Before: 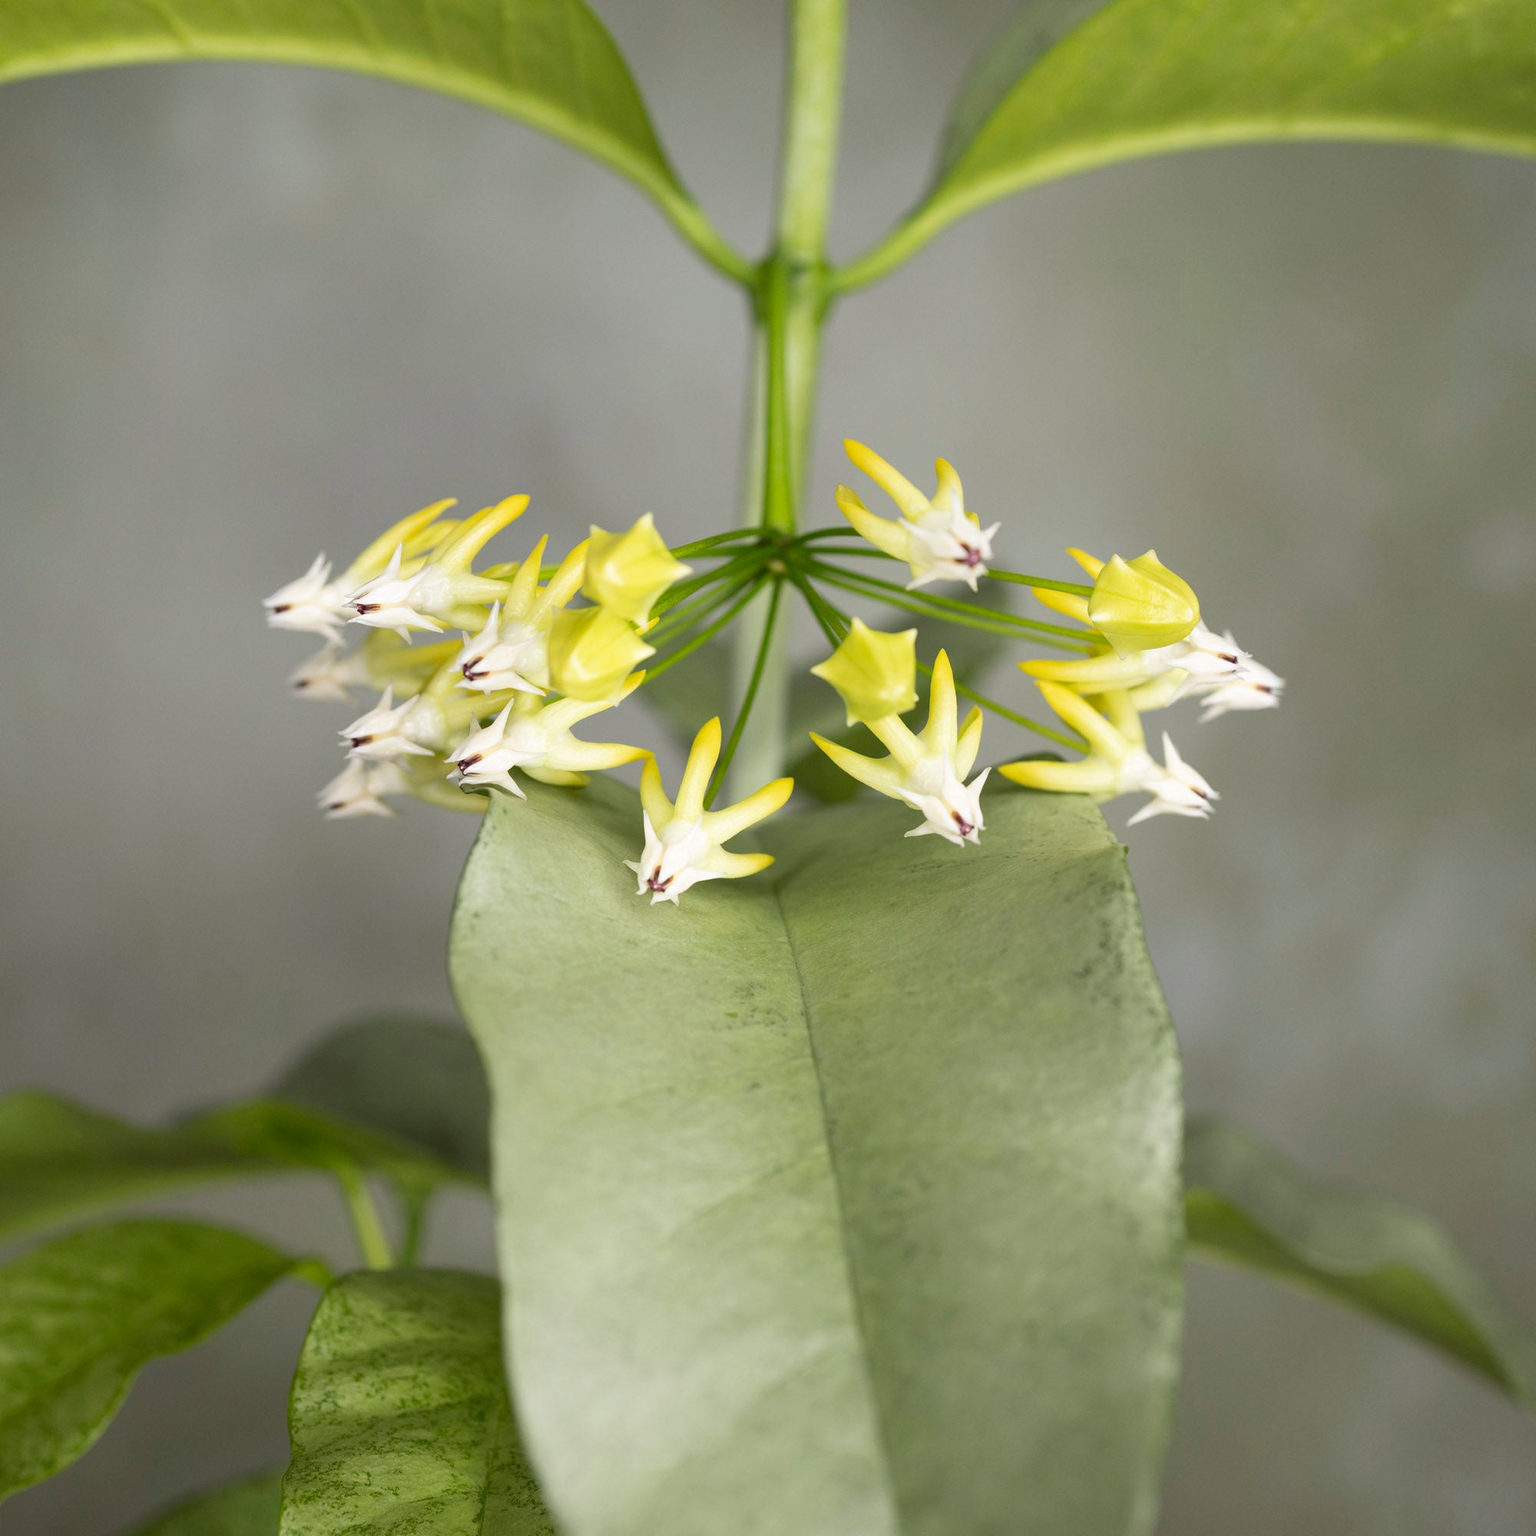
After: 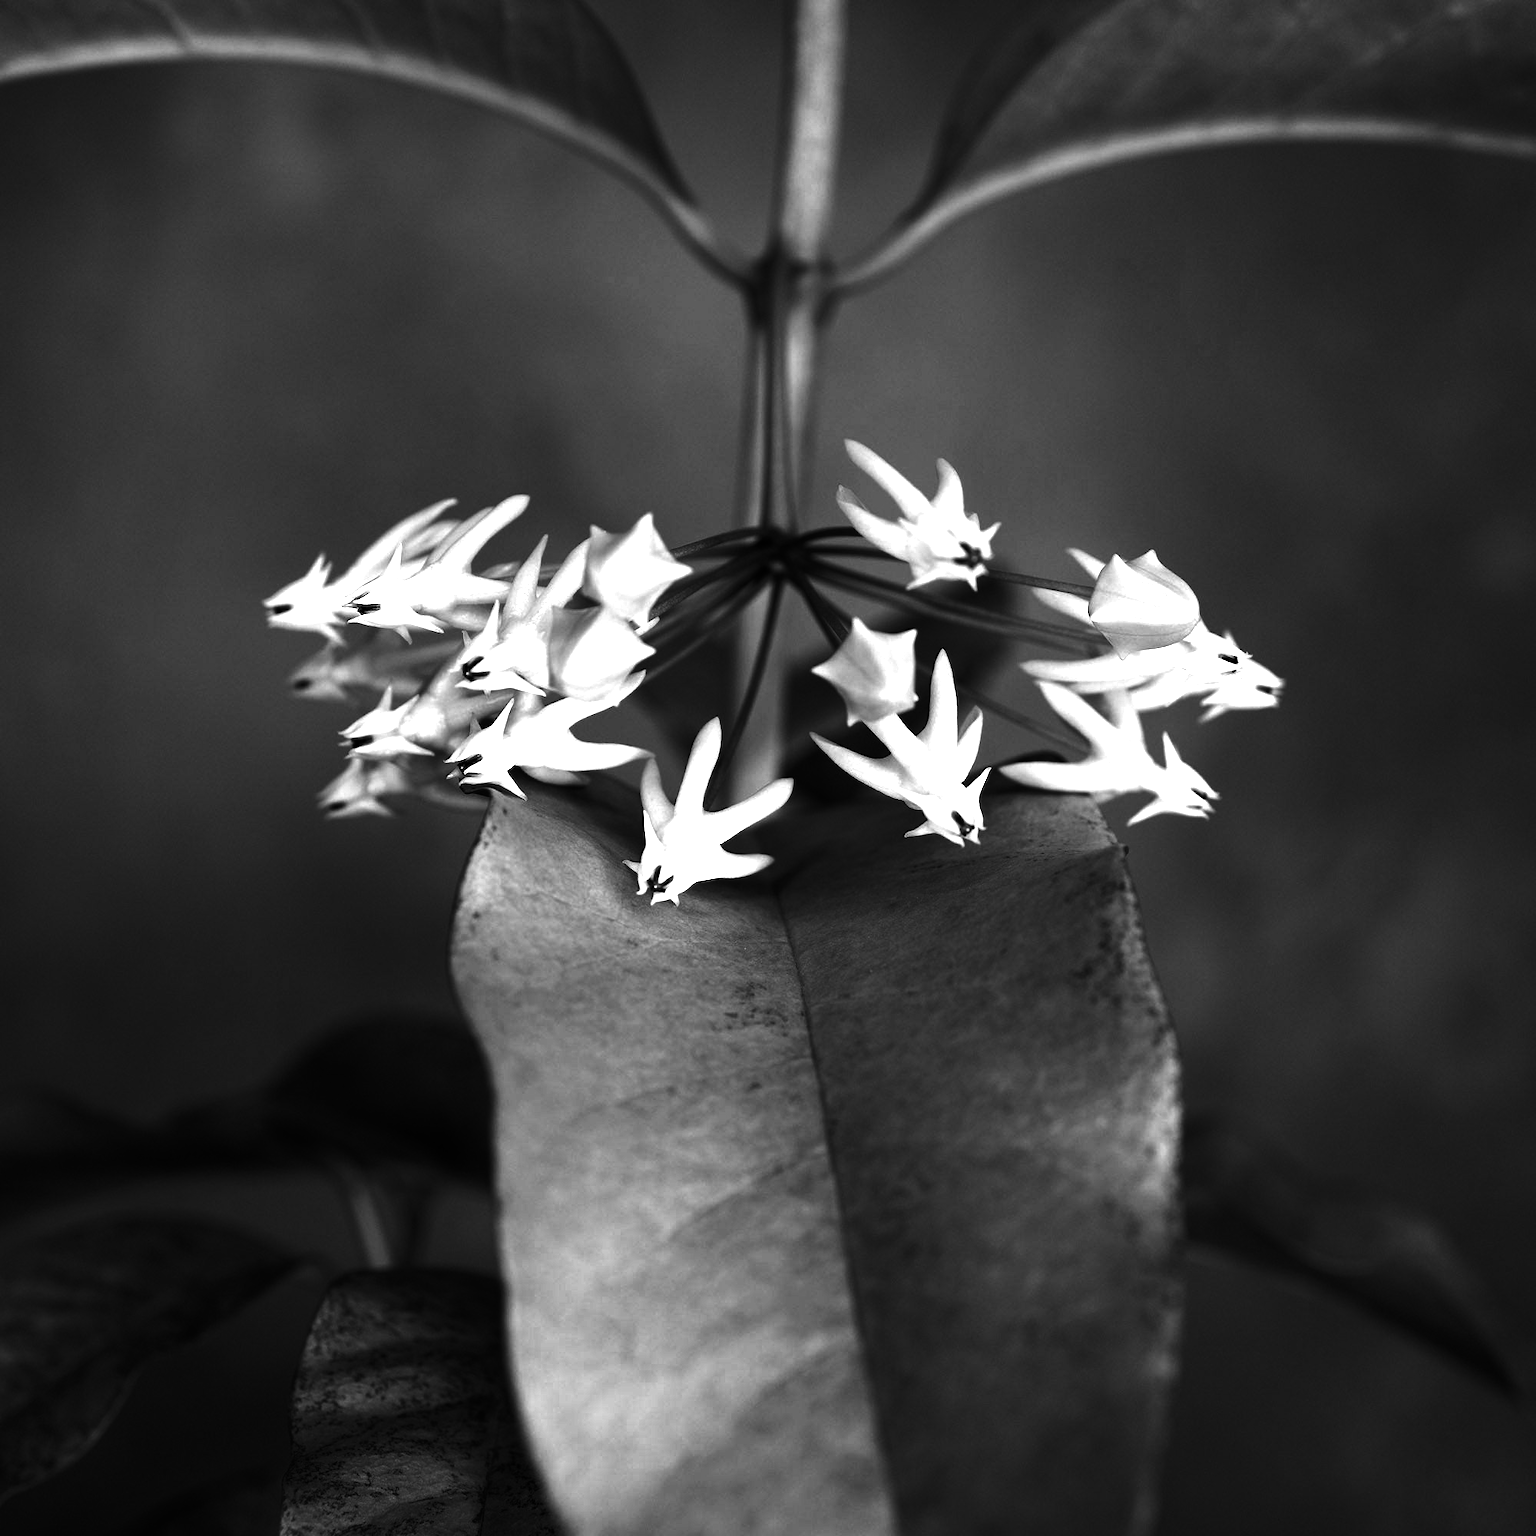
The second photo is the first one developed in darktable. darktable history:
color balance rgb: linear chroma grading › global chroma 9%, perceptual saturation grading › global saturation 36%, perceptual brilliance grading › global brilliance 15%, perceptual brilliance grading › shadows -35%, global vibrance 15%
contrast brightness saturation: contrast 0.02, brightness -1, saturation -1
